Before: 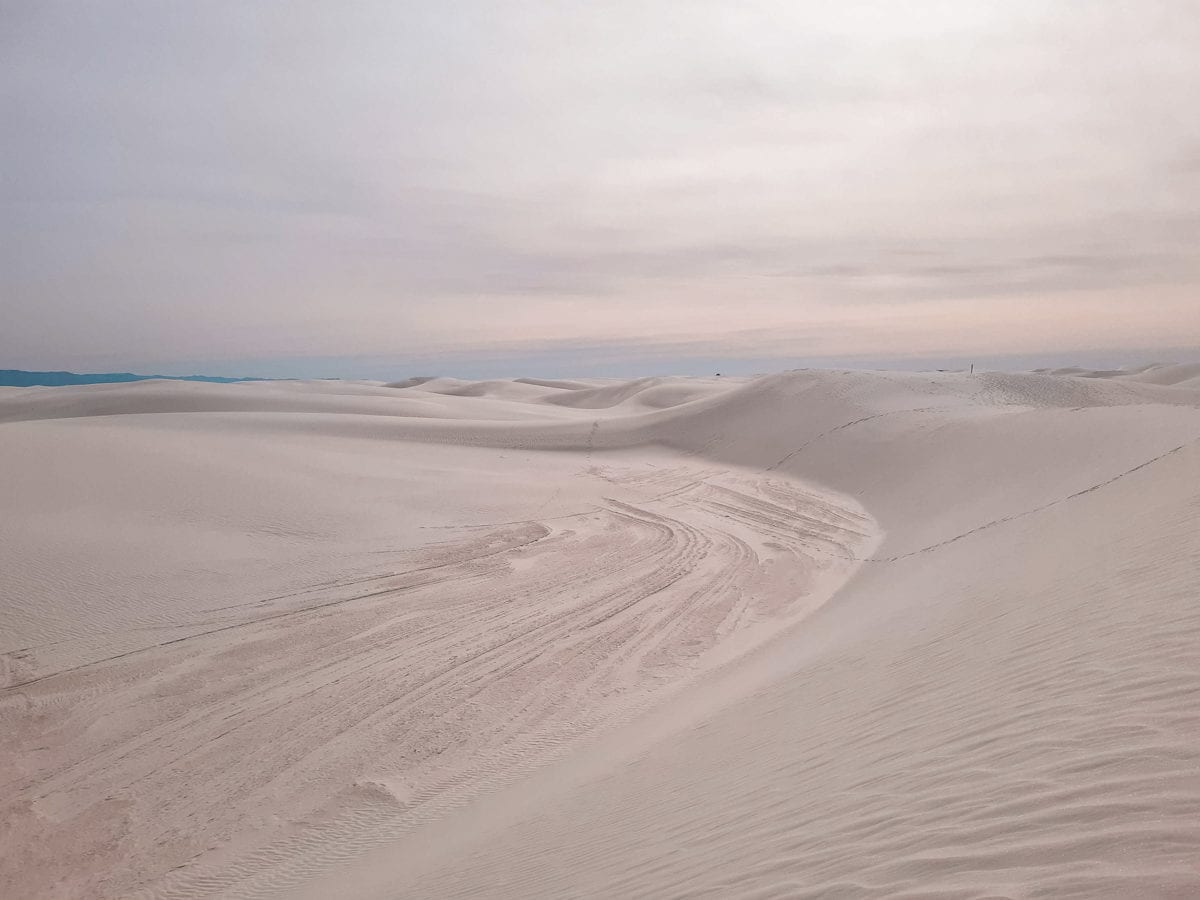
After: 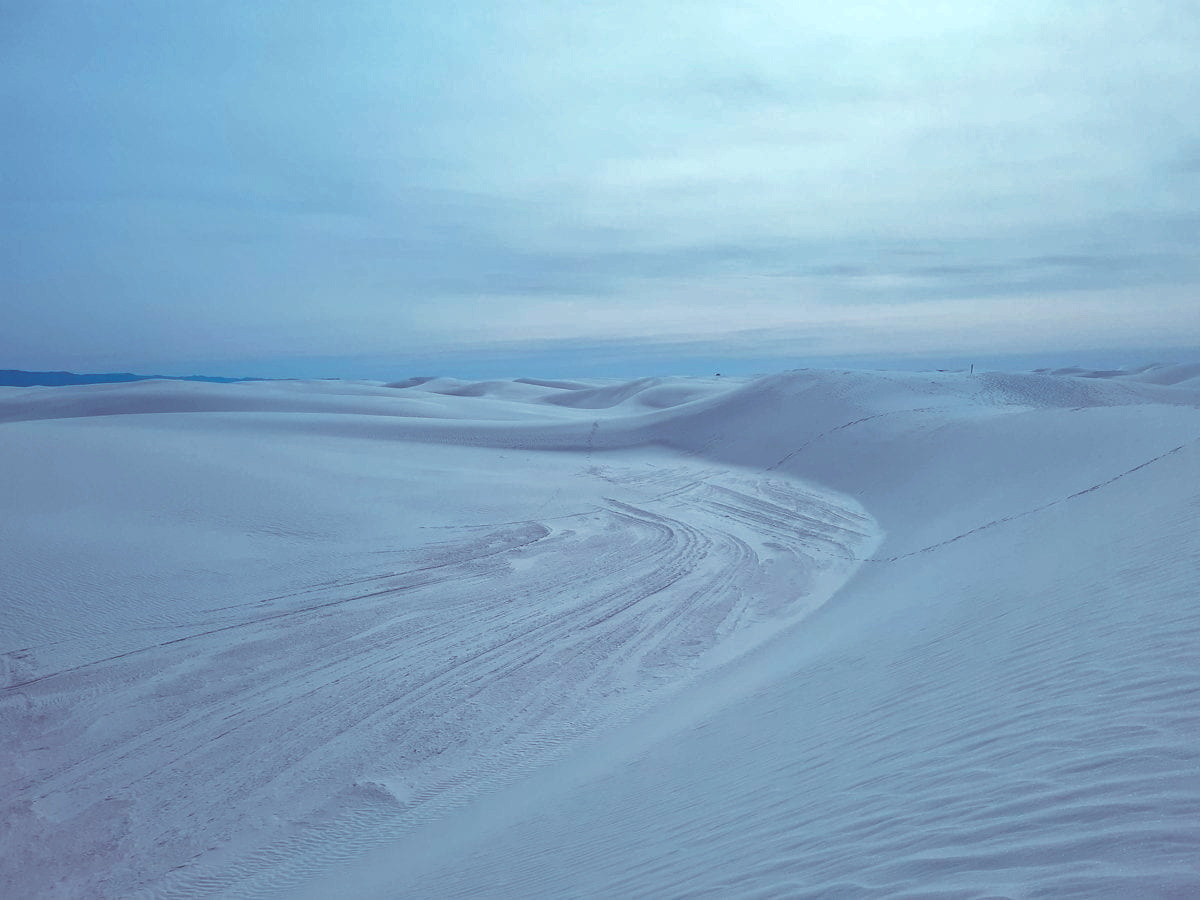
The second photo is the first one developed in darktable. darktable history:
rgb curve: curves: ch0 [(0, 0.186) (0.314, 0.284) (0.576, 0.466) (0.805, 0.691) (0.936, 0.886)]; ch1 [(0, 0.186) (0.314, 0.284) (0.581, 0.534) (0.771, 0.746) (0.936, 0.958)]; ch2 [(0, 0.216) (0.275, 0.39) (1, 1)], mode RGB, independent channels, compensate middle gray true, preserve colors none
color correction: highlights a* -0.772, highlights b* -8.92
